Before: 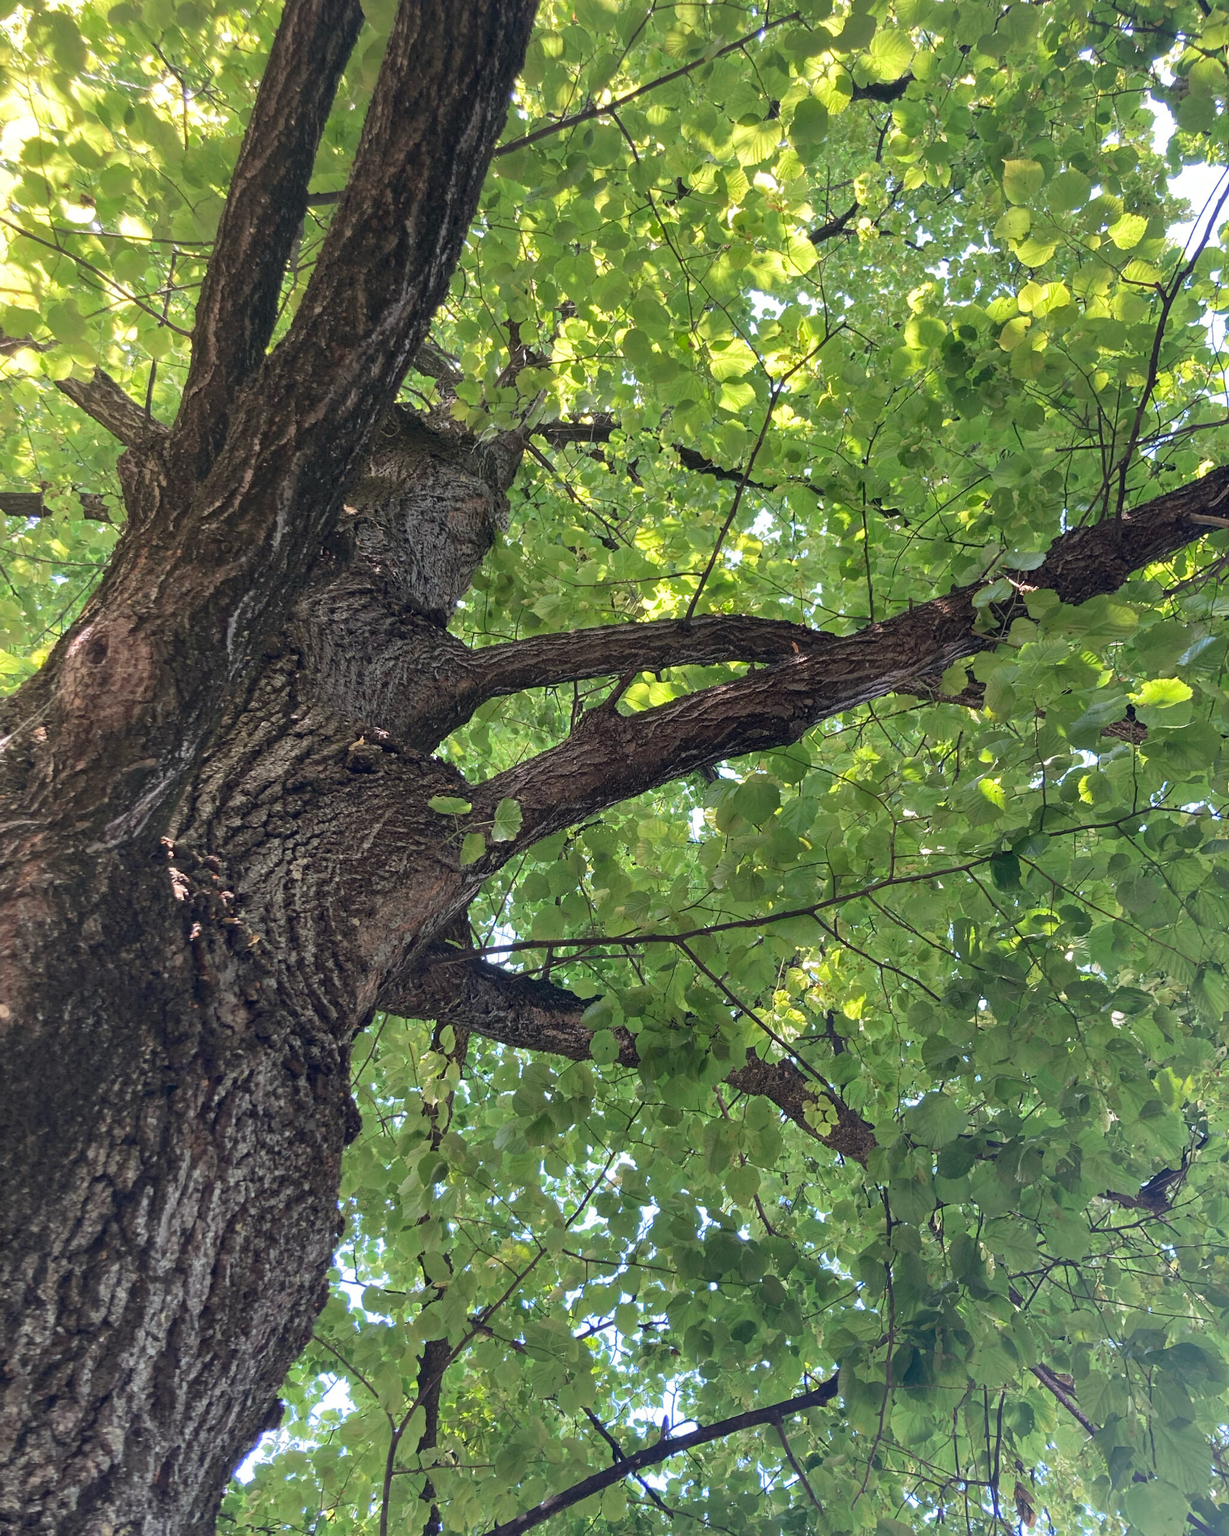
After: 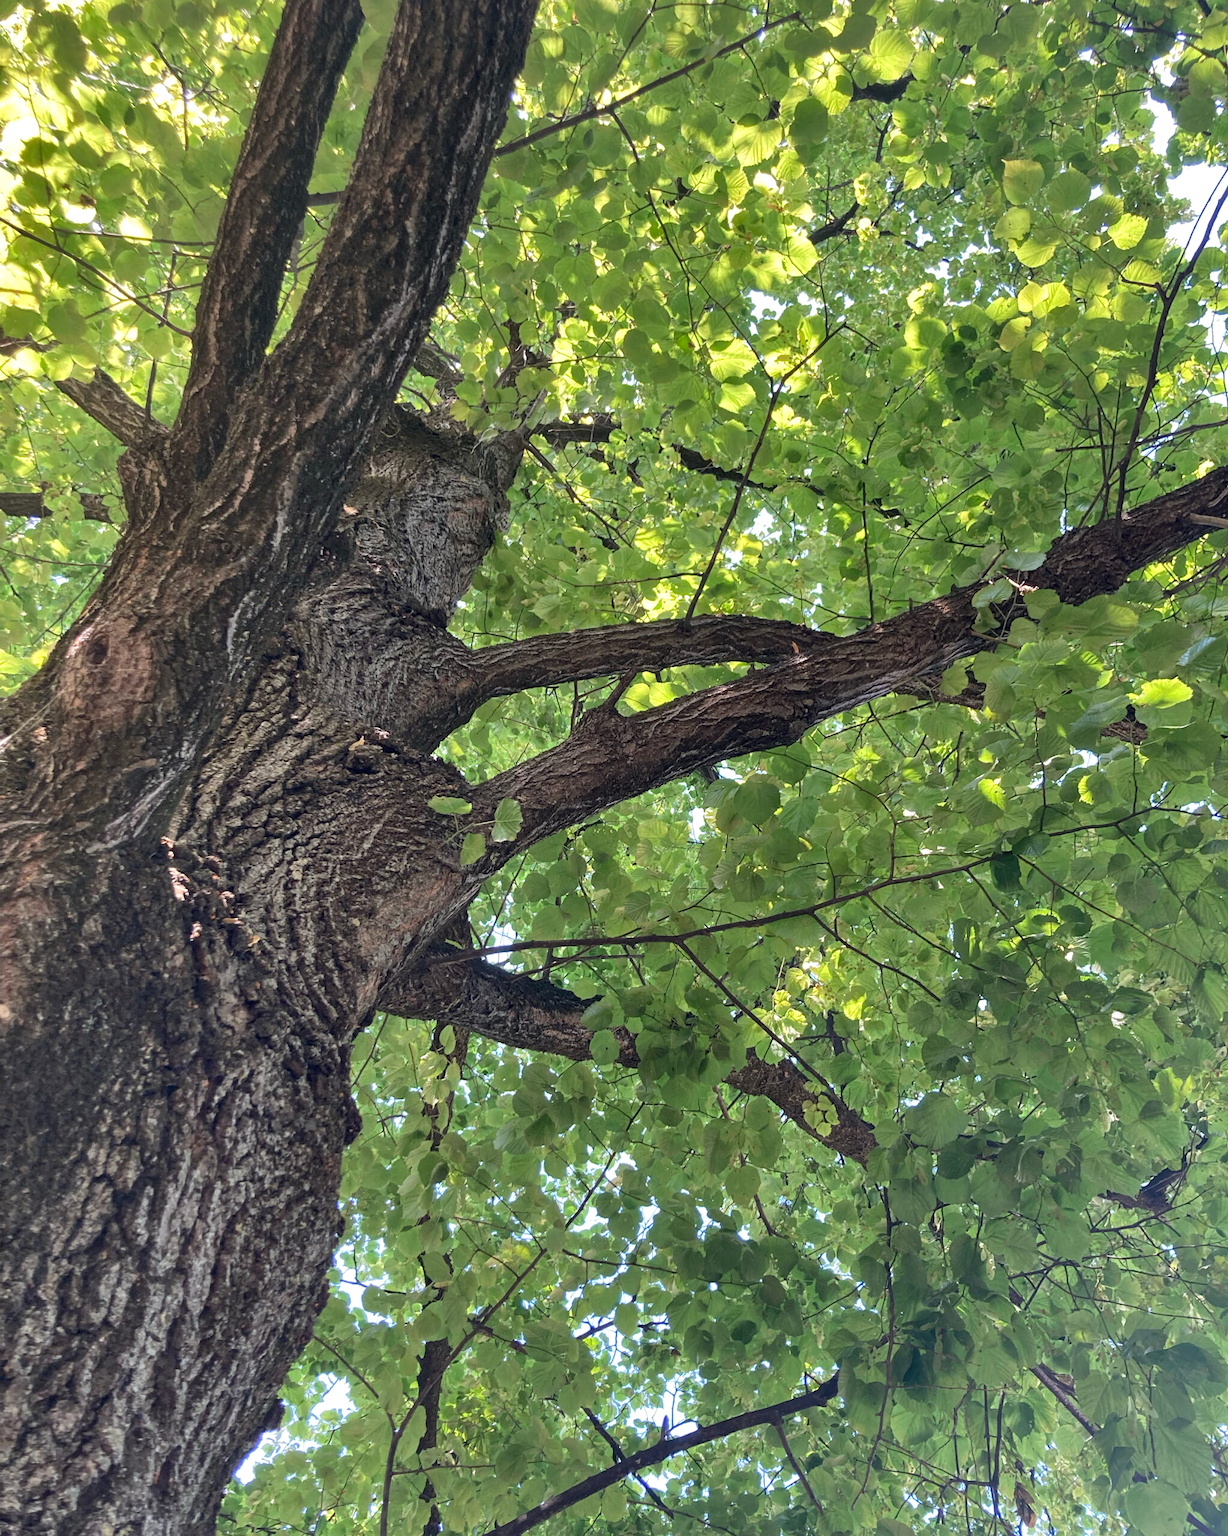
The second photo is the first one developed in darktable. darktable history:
shadows and highlights: low approximation 0.01, soften with gaussian
local contrast: highlights 105%, shadows 98%, detail 119%, midtone range 0.2
